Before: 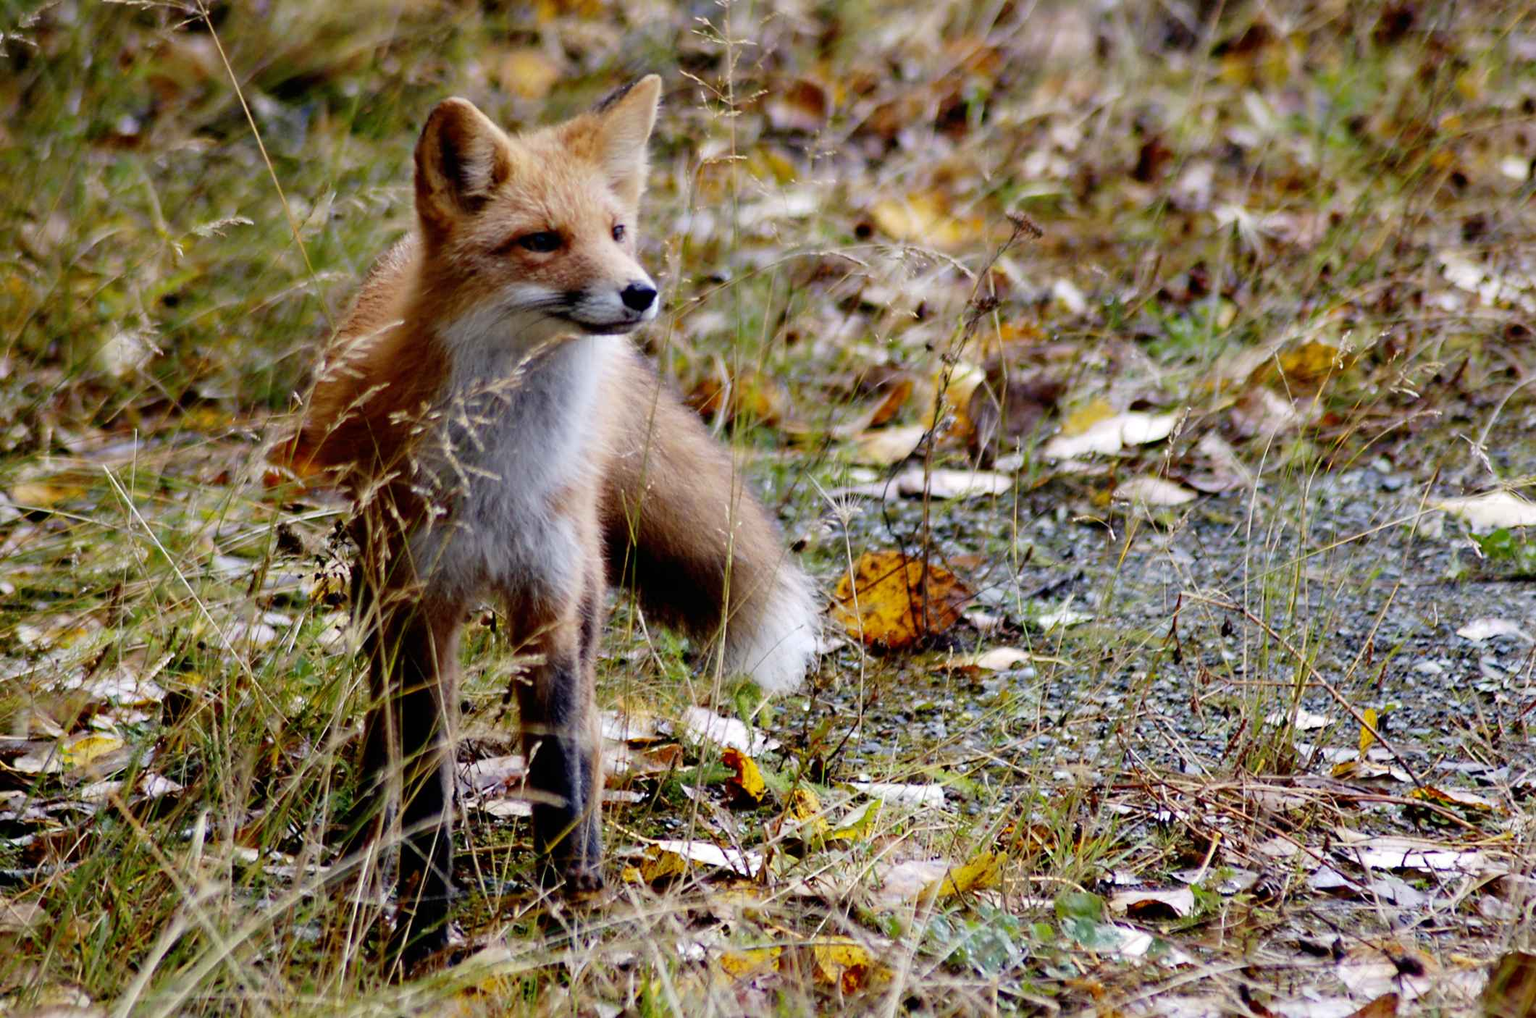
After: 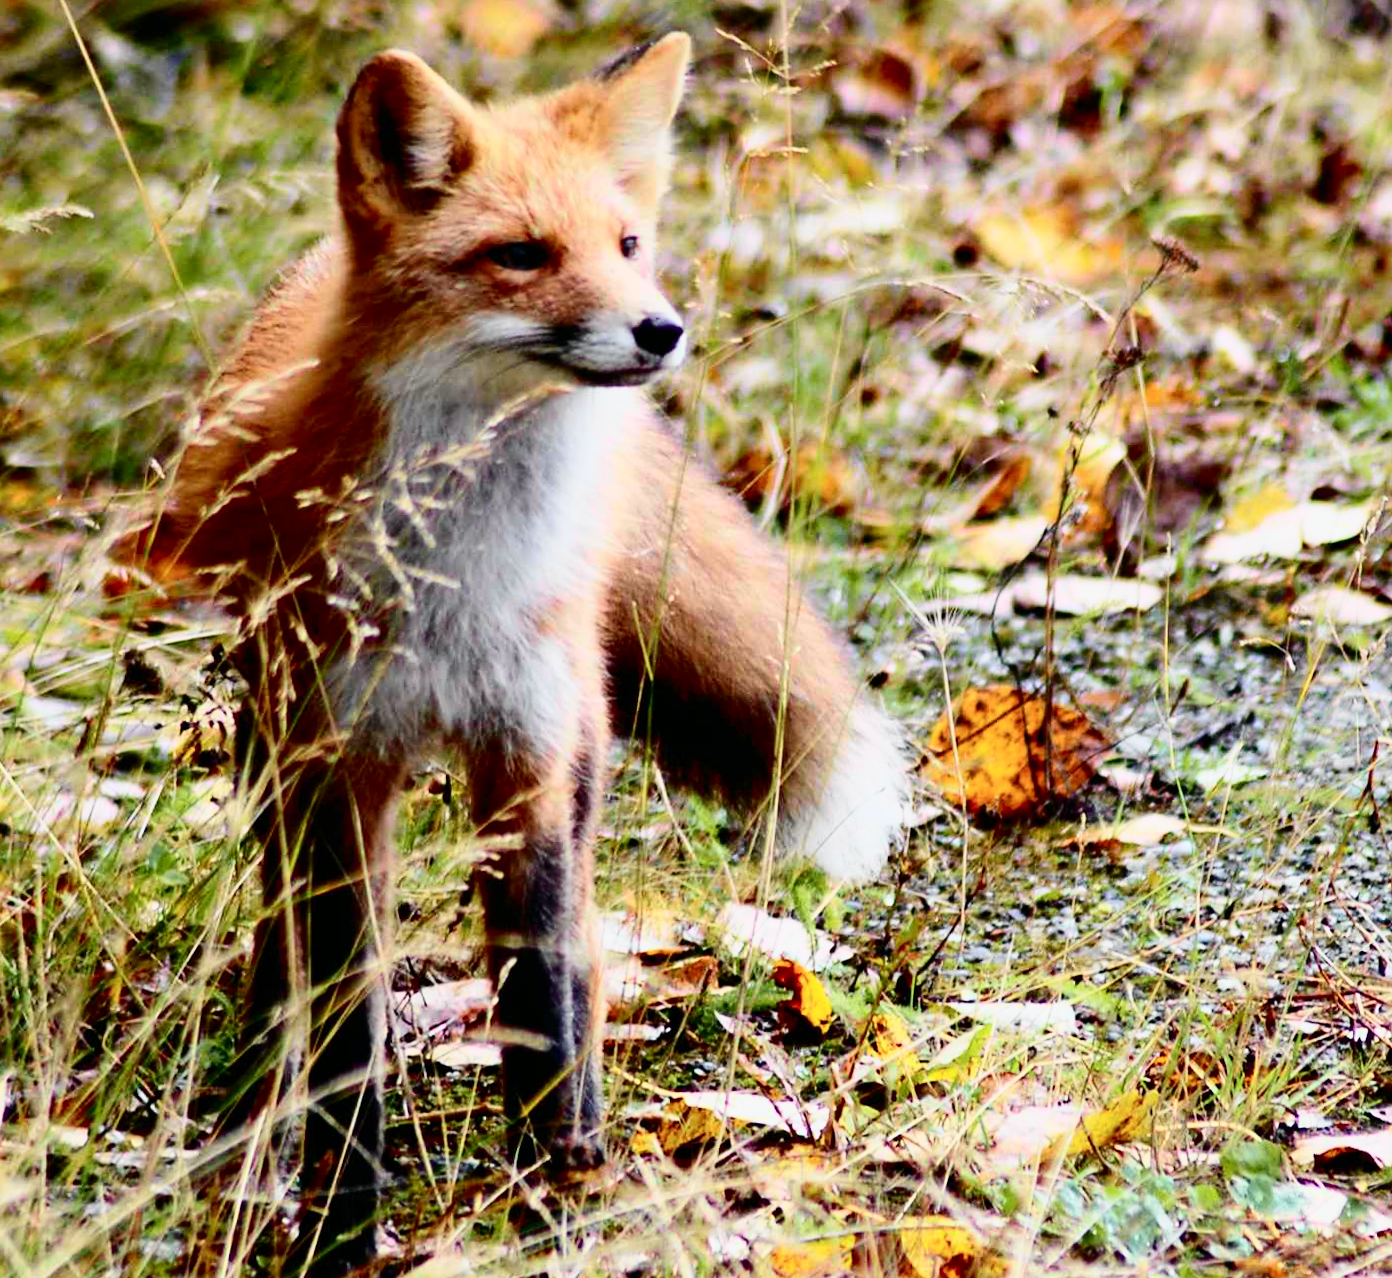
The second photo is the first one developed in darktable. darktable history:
tone curve: curves: ch0 [(0, 0) (0.131, 0.094) (0.326, 0.386) (0.481, 0.623) (0.593, 0.764) (0.812, 0.933) (1, 0.974)]; ch1 [(0, 0) (0.366, 0.367) (0.475, 0.453) (0.494, 0.493) (0.504, 0.497) (0.553, 0.584) (1, 1)]; ch2 [(0, 0) (0.333, 0.346) (0.375, 0.375) (0.424, 0.43) (0.476, 0.492) (0.502, 0.503) (0.533, 0.556) (0.566, 0.599) (0.614, 0.653) (1, 1)], color space Lab, independent channels, preserve colors none
crop and rotate: left 14.385%, right 18.948%
rotate and perspective: rotation -0.013°, lens shift (vertical) -0.027, lens shift (horizontal) 0.178, crop left 0.016, crop right 0.989, crop top 0.082, crop bottom 0.918
